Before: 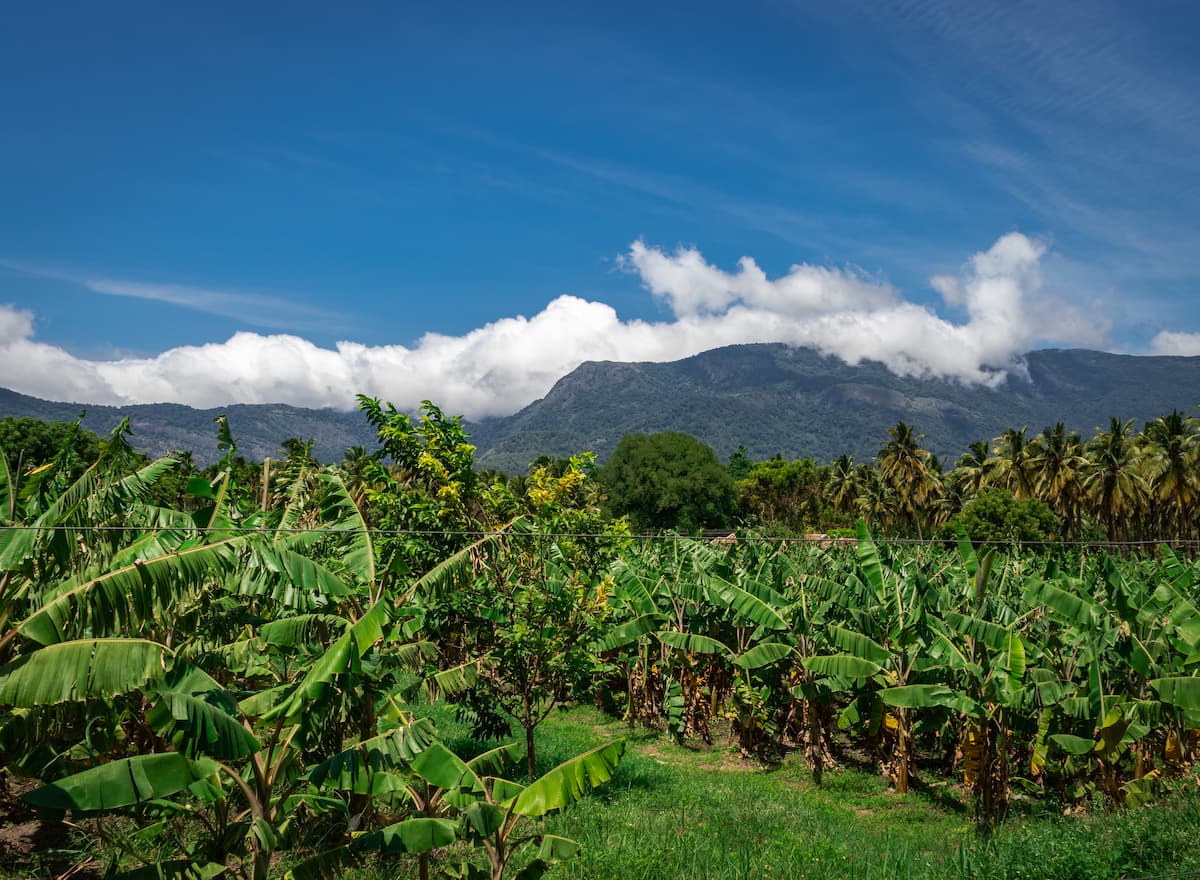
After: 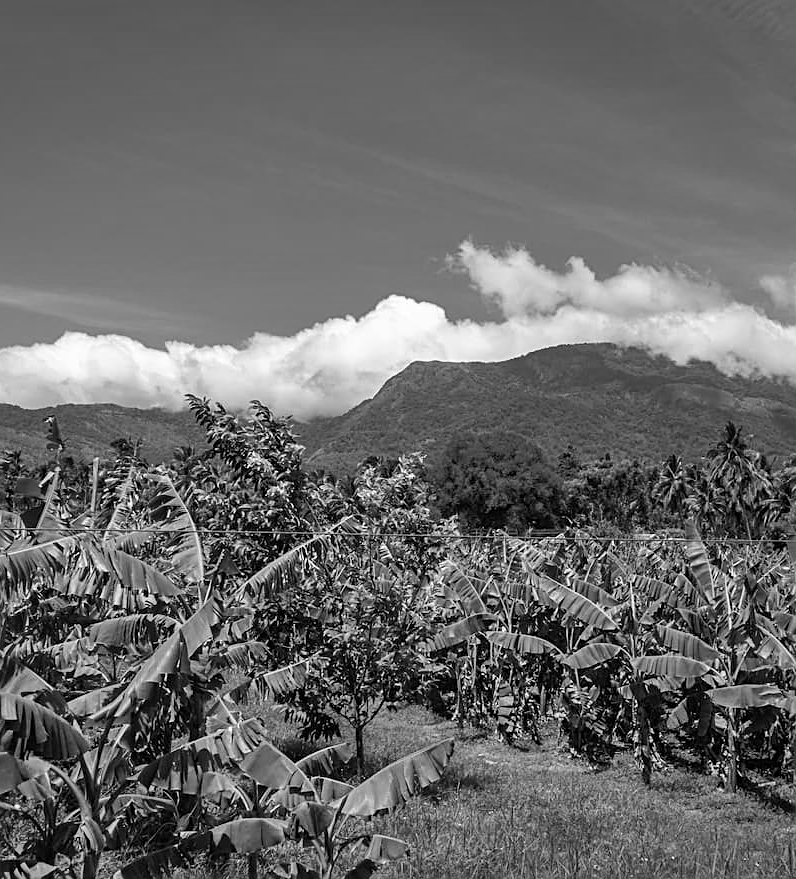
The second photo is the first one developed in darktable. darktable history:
sharpen: on, module defaults
color zones: curves: ch1 [(0, -0.394) (0.143, -0.394) (0.286, -0.394) (0.429, -0.392) (0.571, -0.391) (0.714, -0.391) (0.857, -0.391) (1, -0.394)]
shadows and highlights: soften with gaussian
crop and rotate: left 14.323%, right 19.302%
